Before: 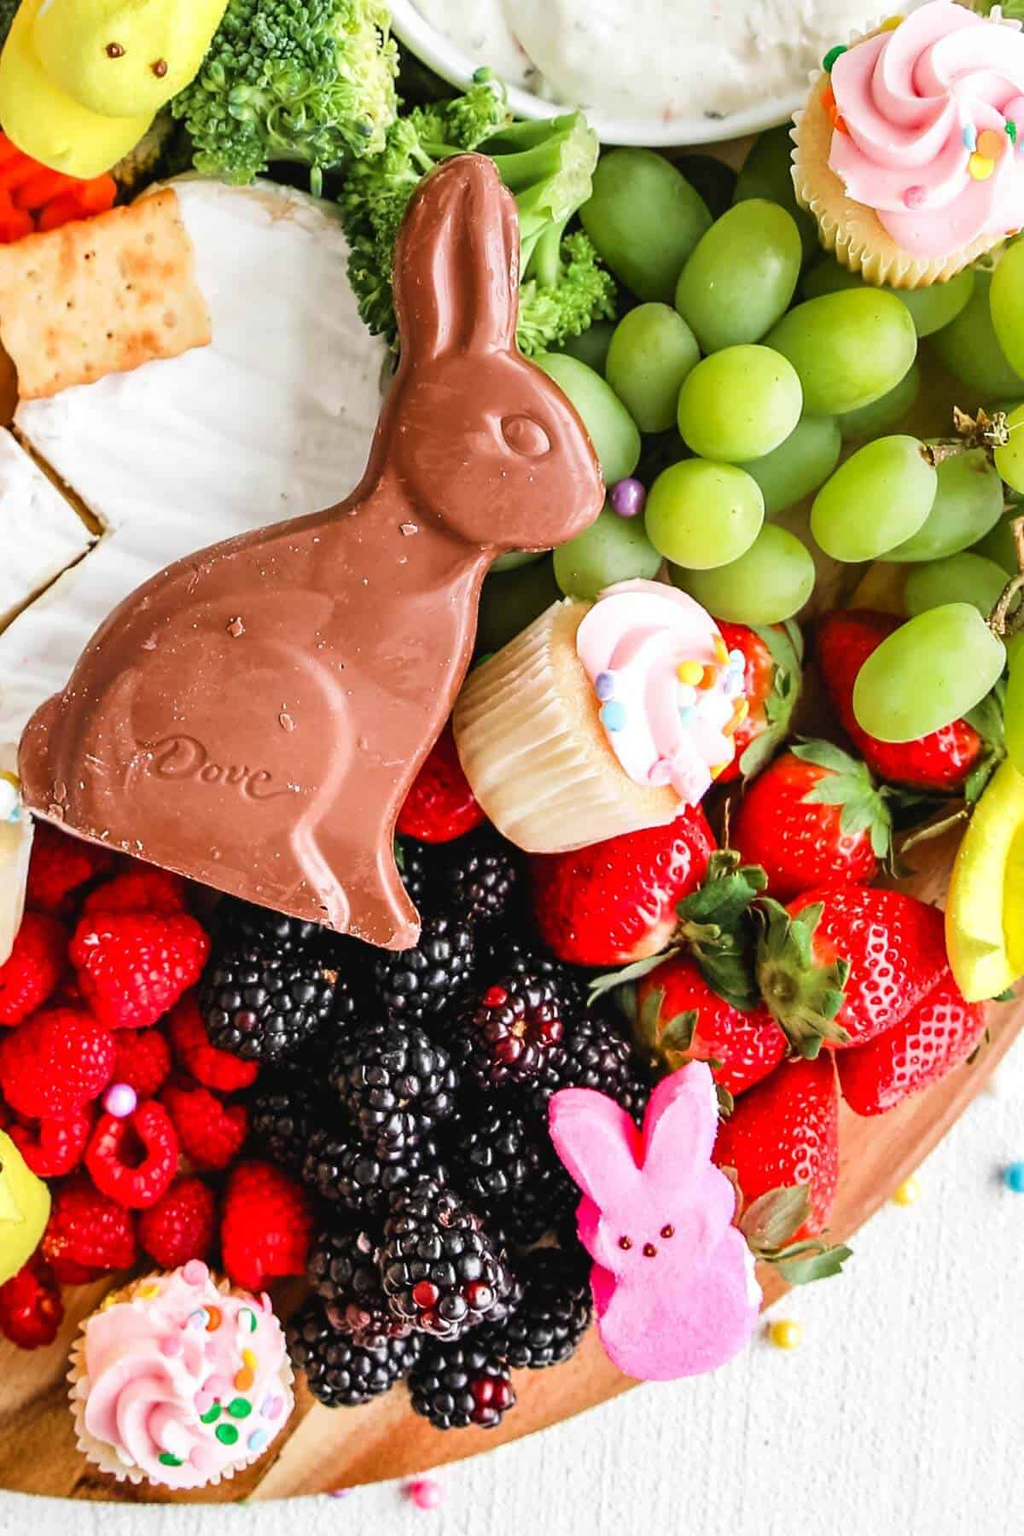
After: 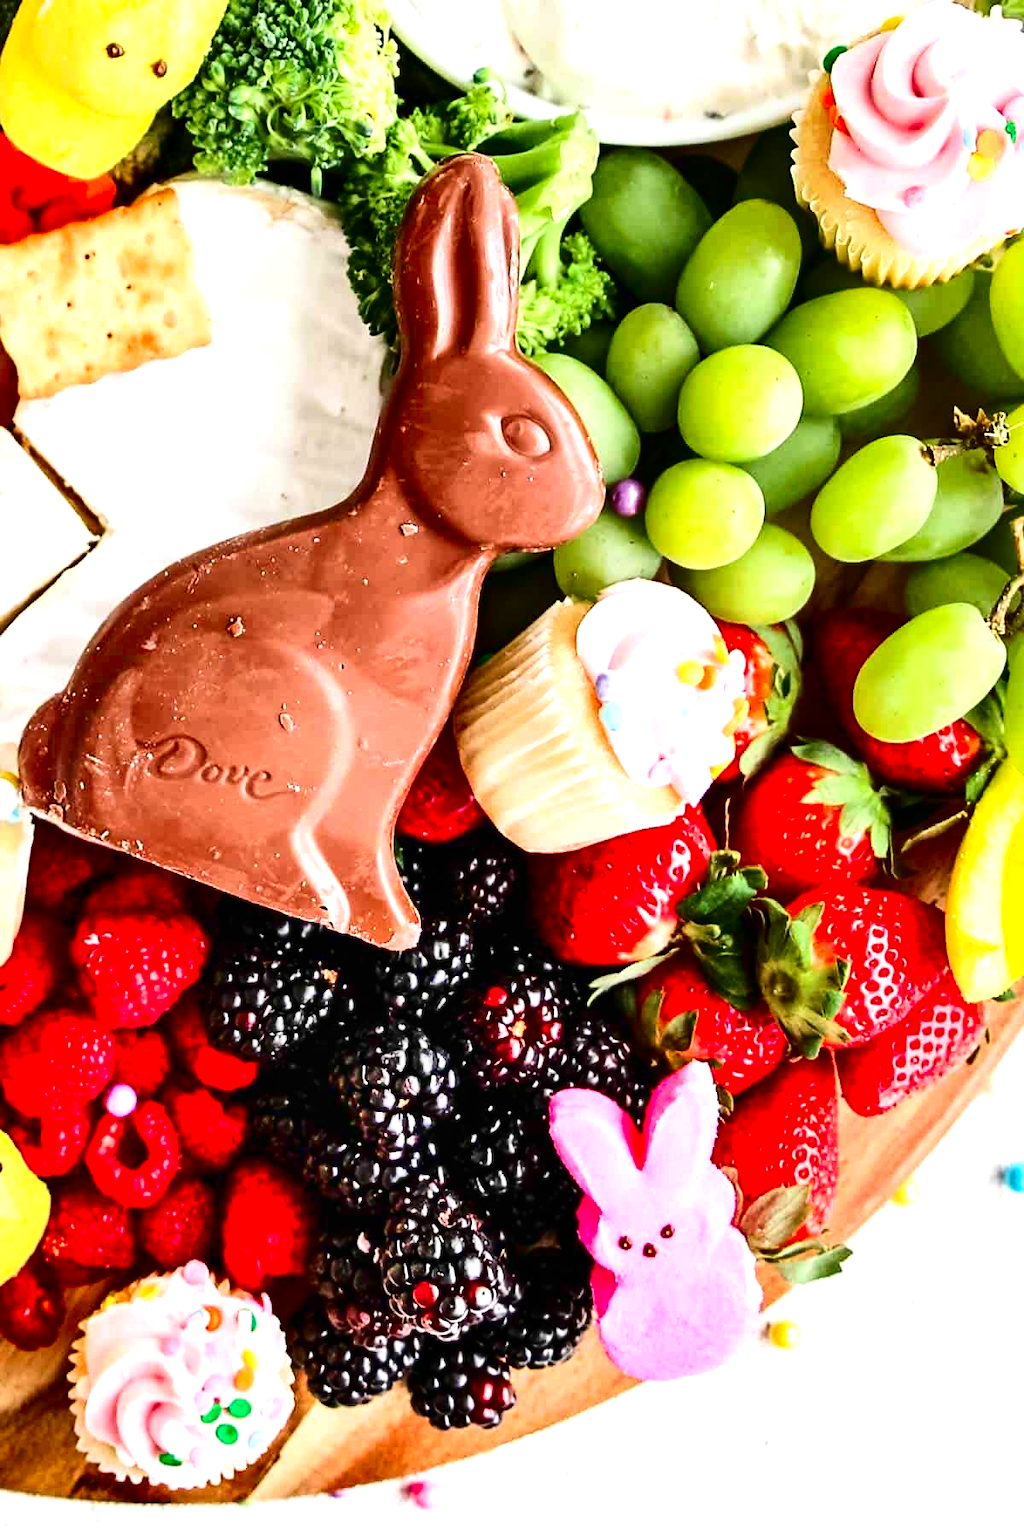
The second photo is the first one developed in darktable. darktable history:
contrast brightness saturation: contrast 0.24, brightness -0.24, saturation 0.14
exposure: exposure 0.556 EV, compensate highlight preservation false
shadows and highlights: shadows 75, highlights -25, soften with gaussian
